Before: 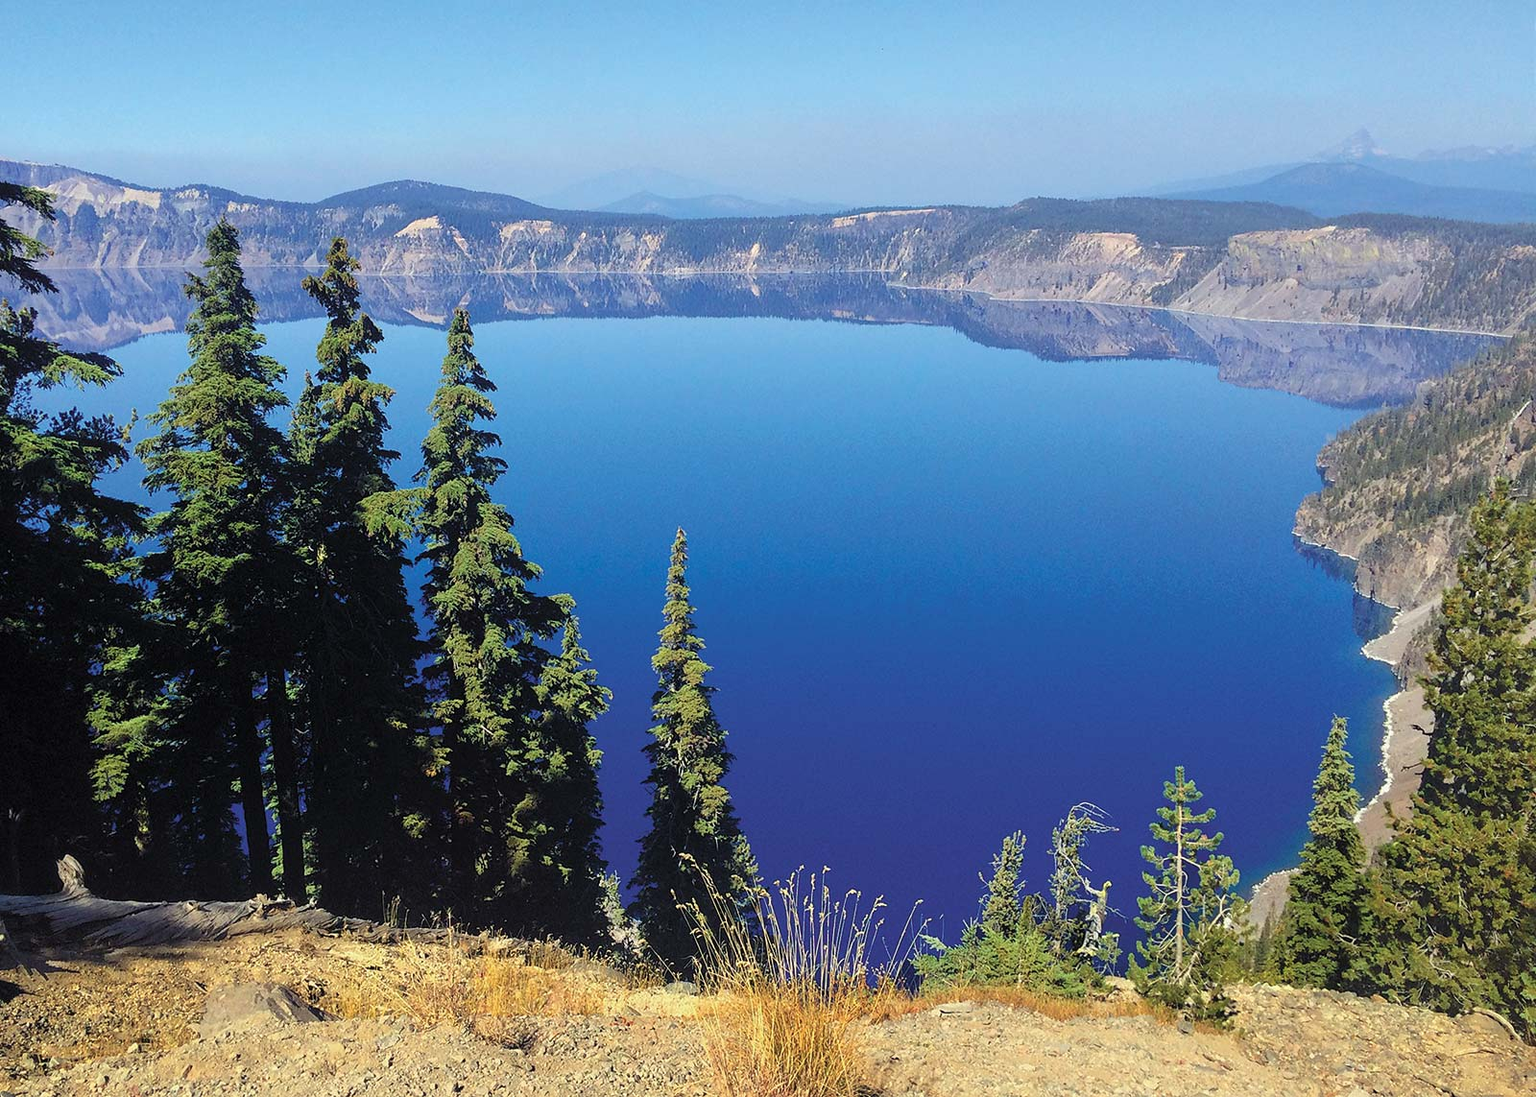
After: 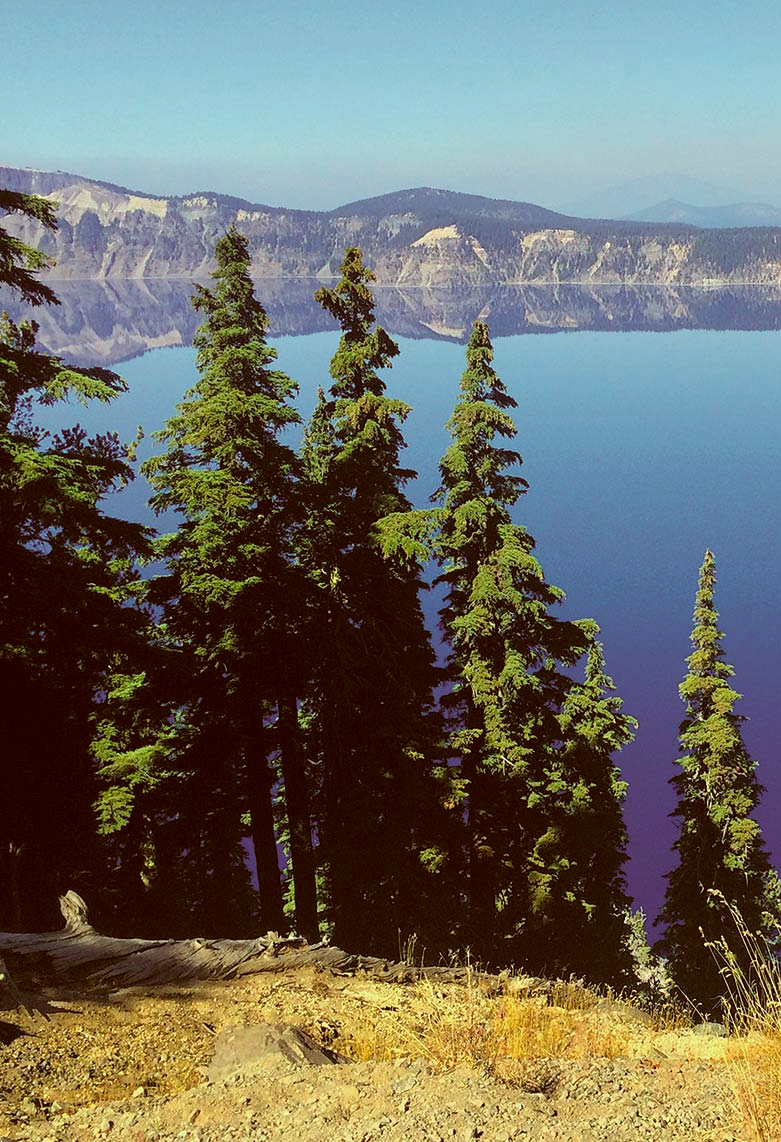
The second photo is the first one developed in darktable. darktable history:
color correction: highlights a* -5.95, highlights b* 9.63, shadows a* 10.35, shadows b* 23.98
crop and rotate: left 0.053%, top 0%, right 51.079%
